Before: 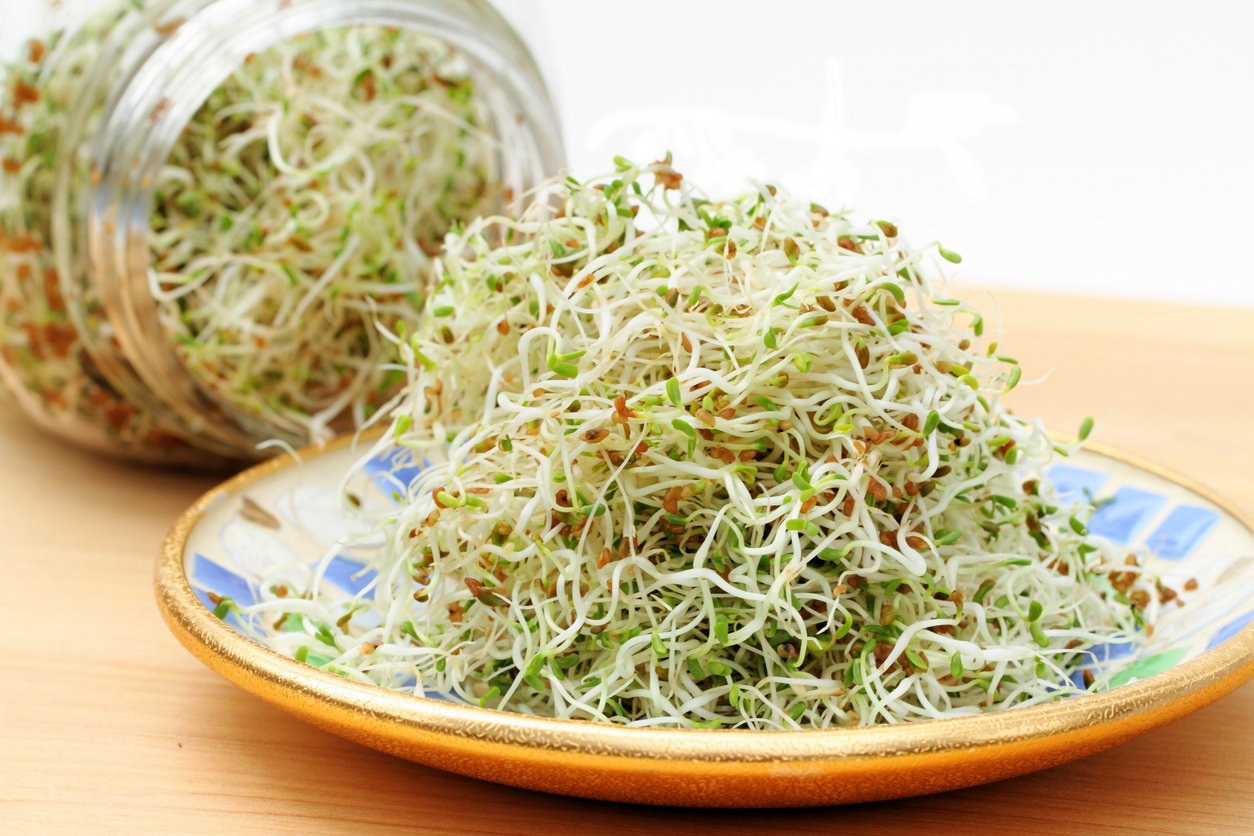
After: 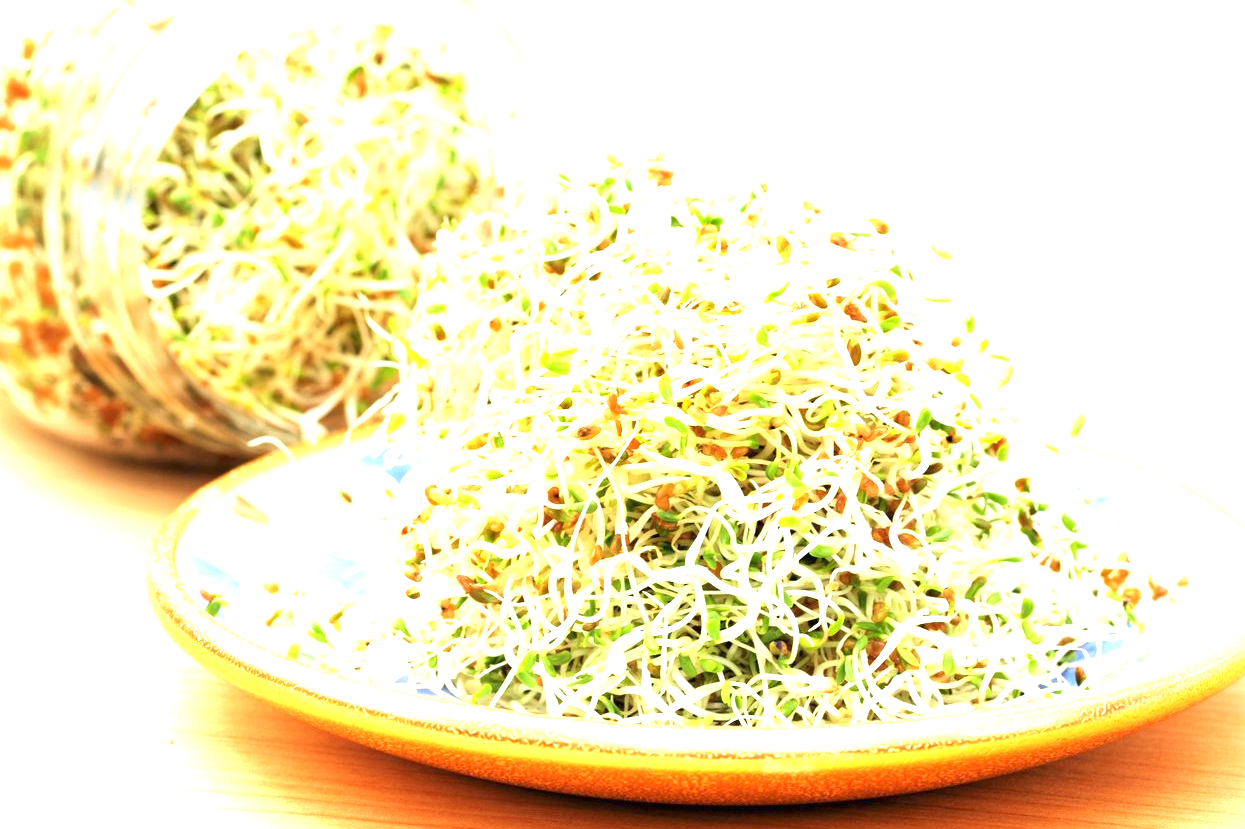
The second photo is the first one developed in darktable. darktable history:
exposure: black level correction 0, exposure 1.665 EV, compensate highlight preservation false
crop and rotate: left 0.655%, top 0.408%, bottom 0.379%
